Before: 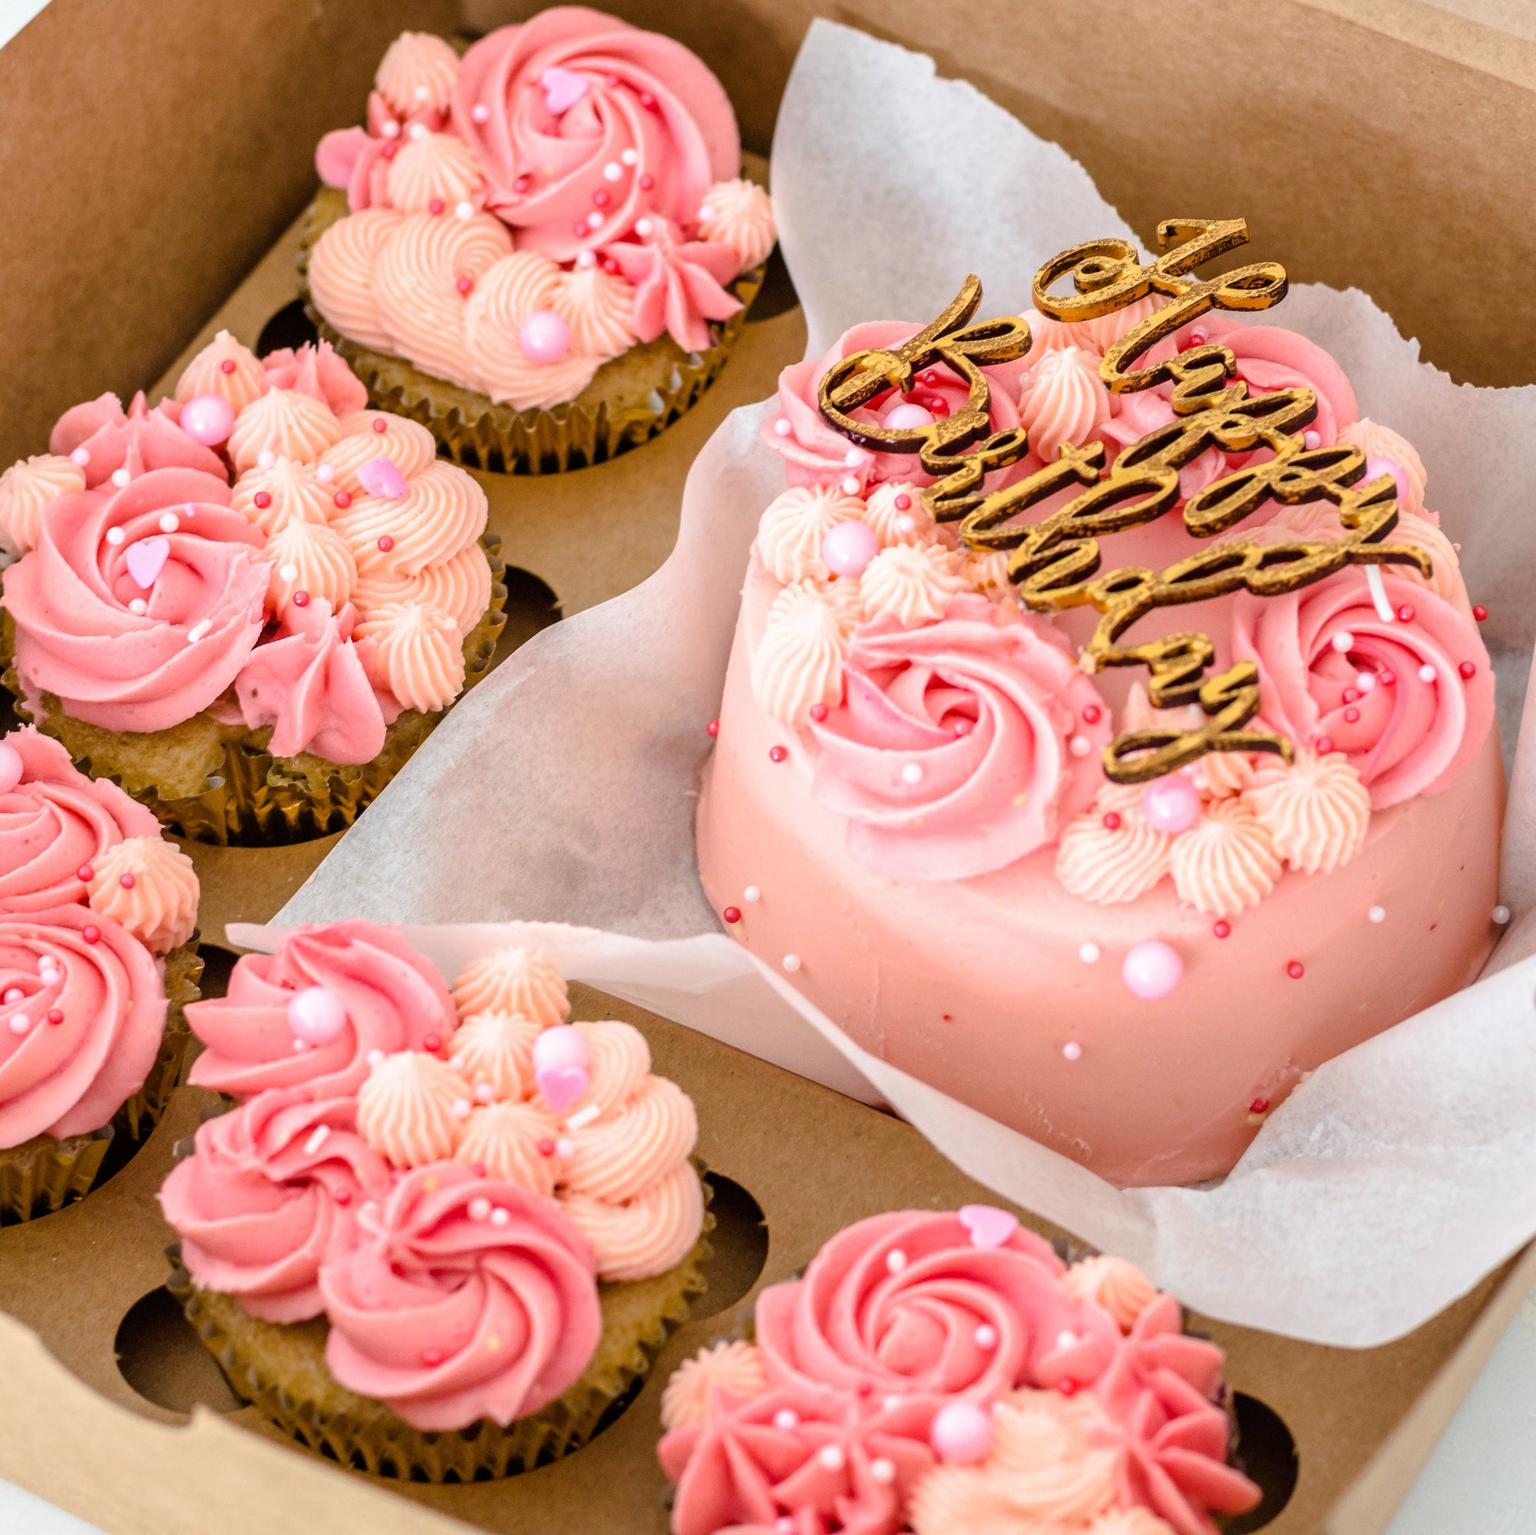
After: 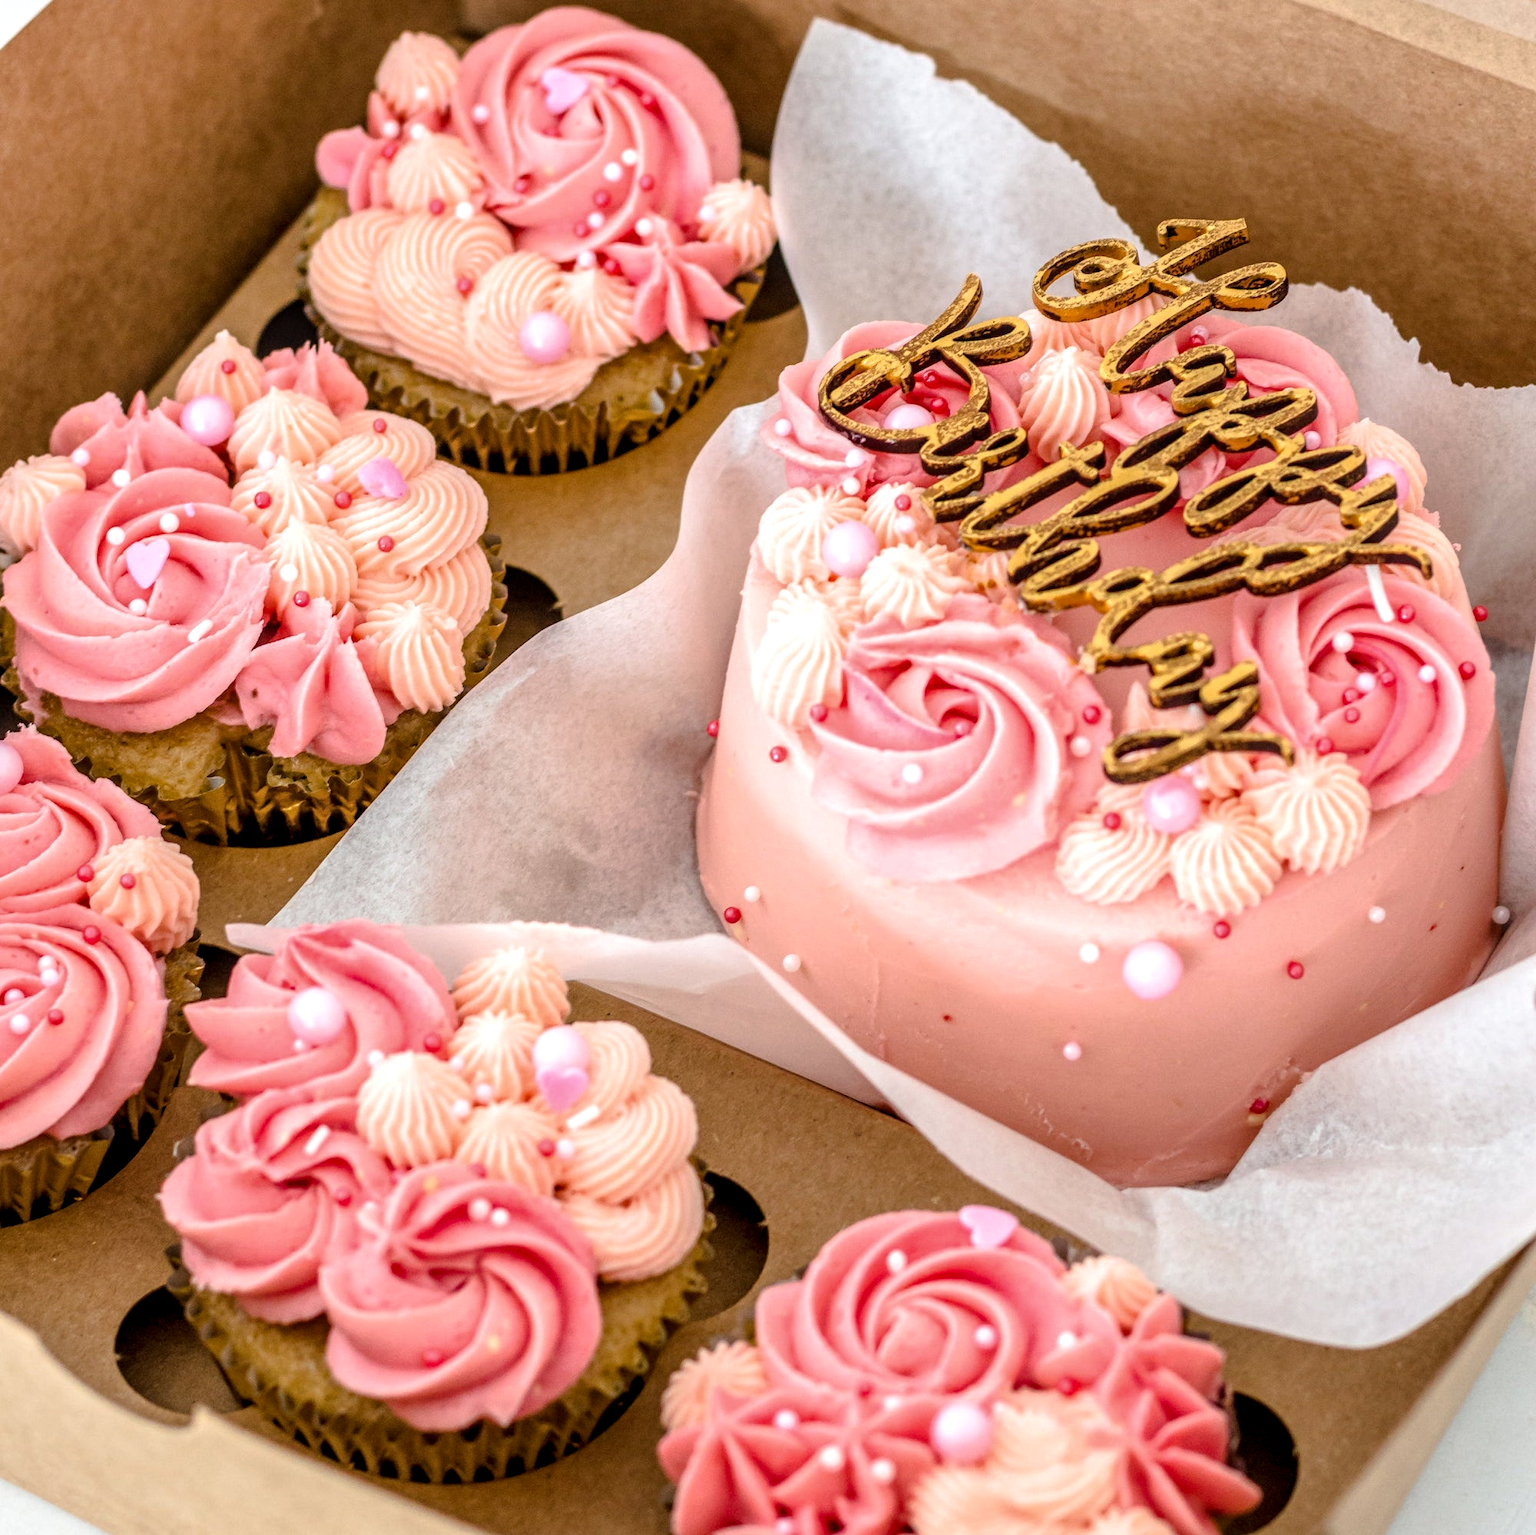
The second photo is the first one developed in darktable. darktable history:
local contrast: highlights 61%, detail 143%, midtone range 0.428
white balance: emerald 1
